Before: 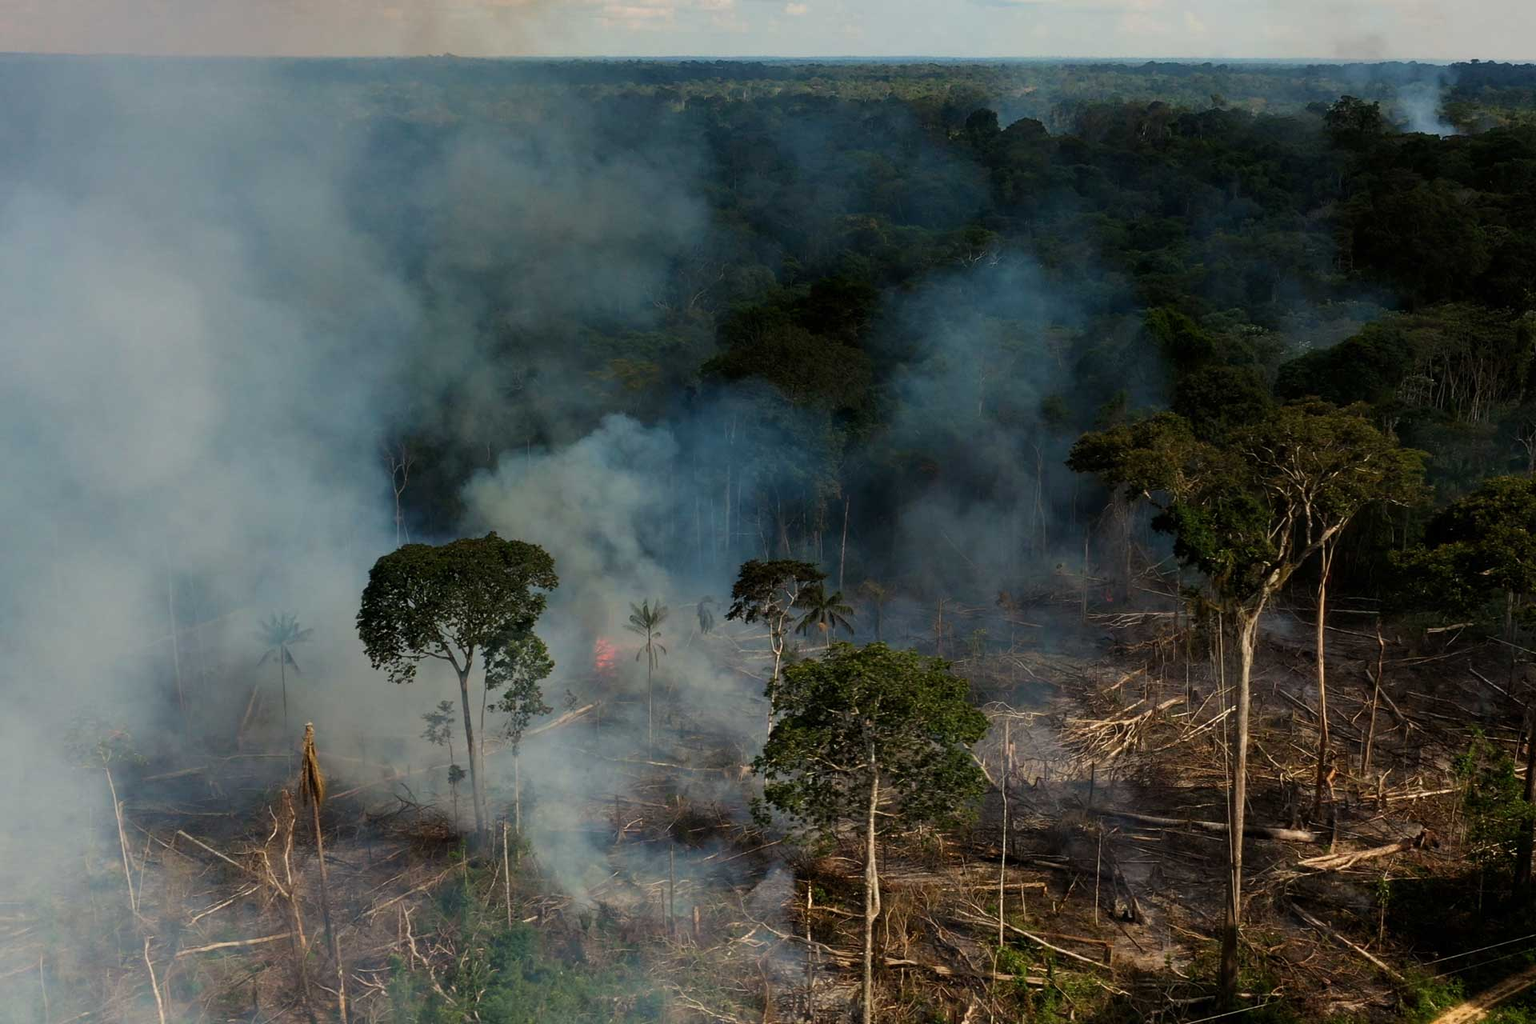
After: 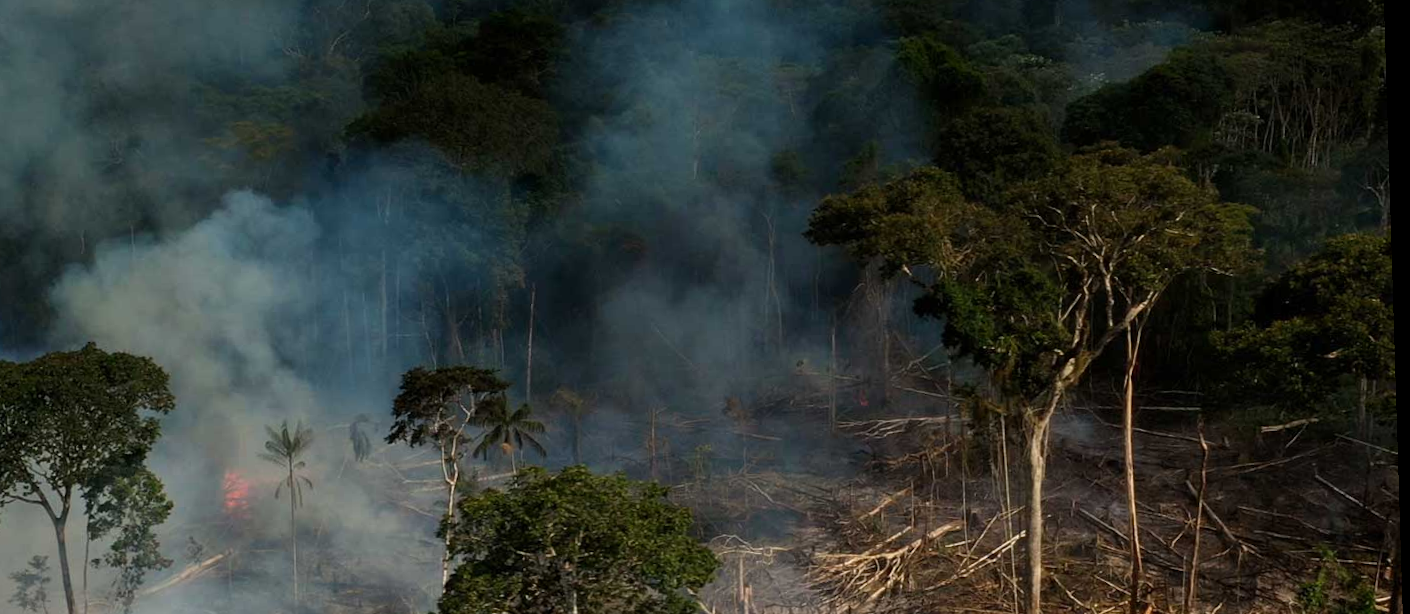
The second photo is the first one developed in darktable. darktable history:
rotate and perspective: rotation -1.77°, lens shift (horizontal) 0.004, automatic cropping off
crop and rotate: left 27.938%, top 27.046%, bottom 27.046%
